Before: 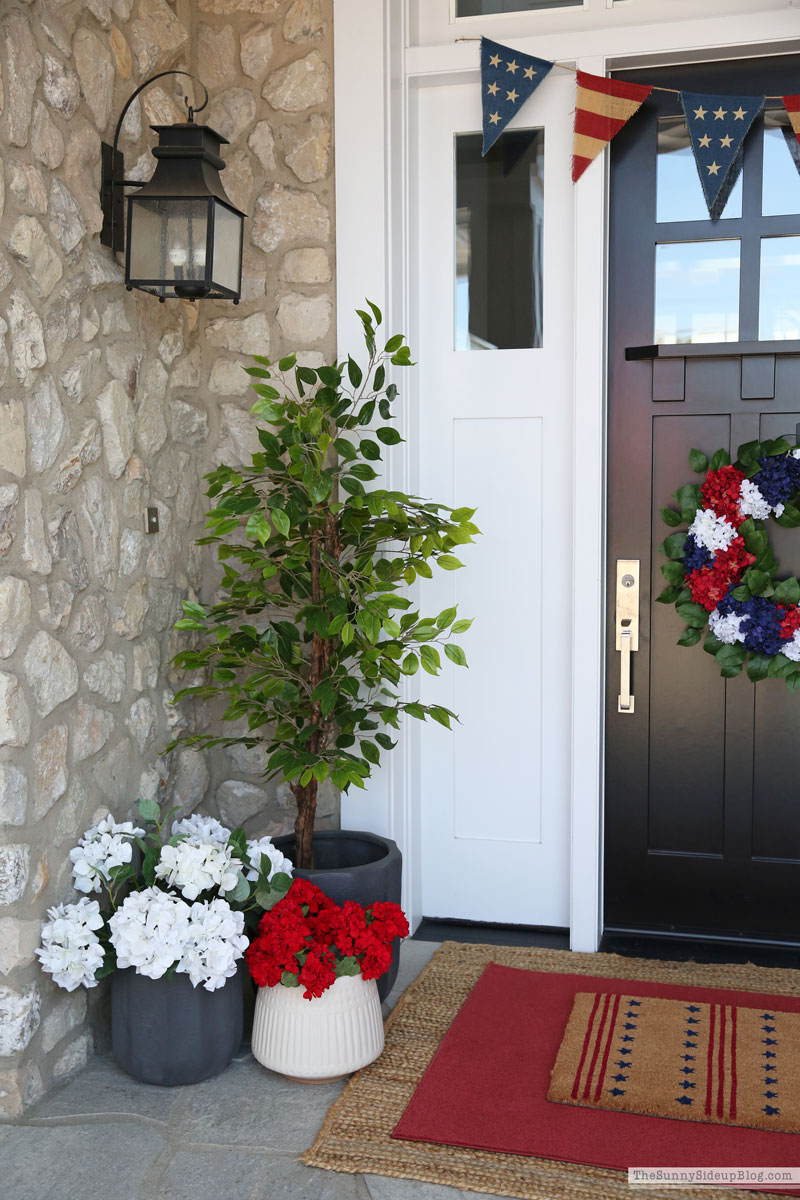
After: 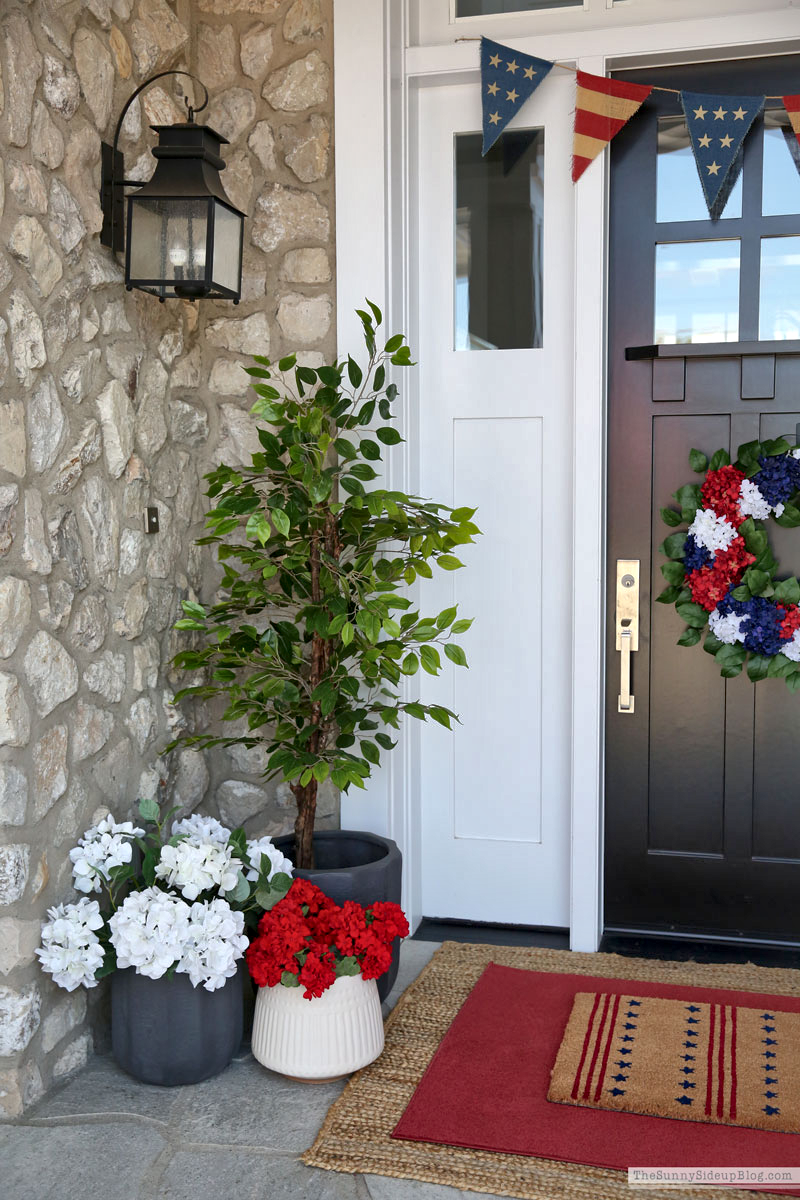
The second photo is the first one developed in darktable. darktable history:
shadows and highlights: on, module defaults
local contrast: mode bilateral grid, contrast 20, coarseness 50, detail 179%, midtone range 0.2
